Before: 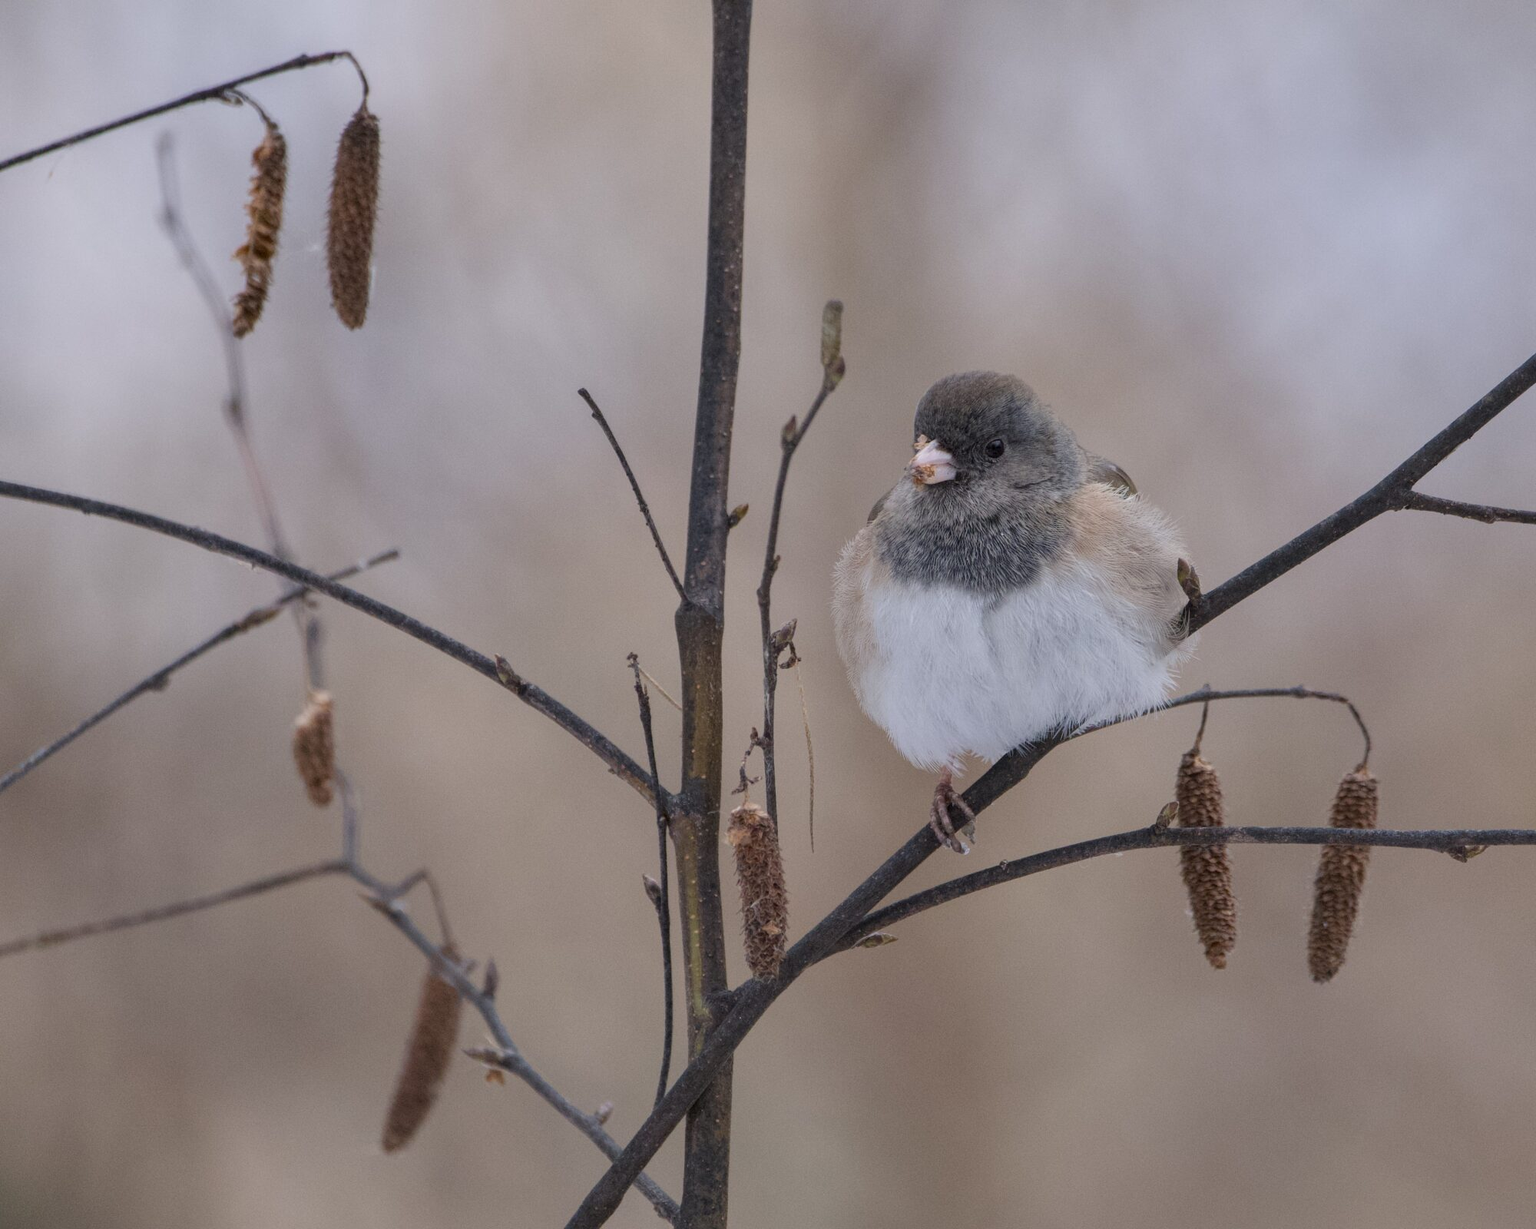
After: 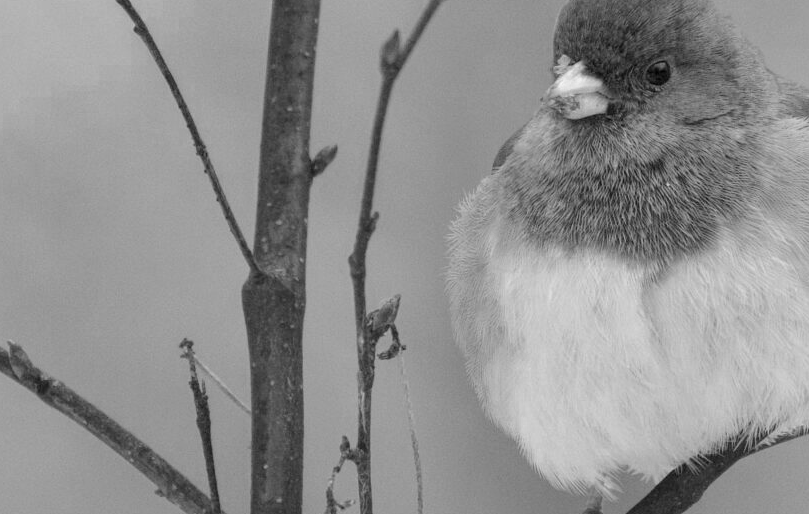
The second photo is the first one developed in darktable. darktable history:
crop: left 31.877%, top 32%, right 27.653%, bottom 35.846%
color zones: curves: ch0 [(0, 0.613) (0.01, 0.613) (0.245, 0.448) (0.498, 0.529) (0.642, 0.665) (0.879, 0.777) (0.99, 0.613)]; ch1 [(0, 0) (0.143, 0) (0.286, 0) (0.429, 0) (0.571, 0) (0.714, 0) (0.857, 0)]
exposure: compensate highlight preservation false
tone equalizer: -7 EV 0.156 EV, -6 EV 0.62 EV, -5 EV 1.14 EV, -4 EV 1.3 EV, -3 EV 1.17 EV, -2 EV 0.6 EV, -1 EV 0.162 EV, smoothing diameter 24.81%, edges refinement/feathering 11.39, preserve details guided filter
